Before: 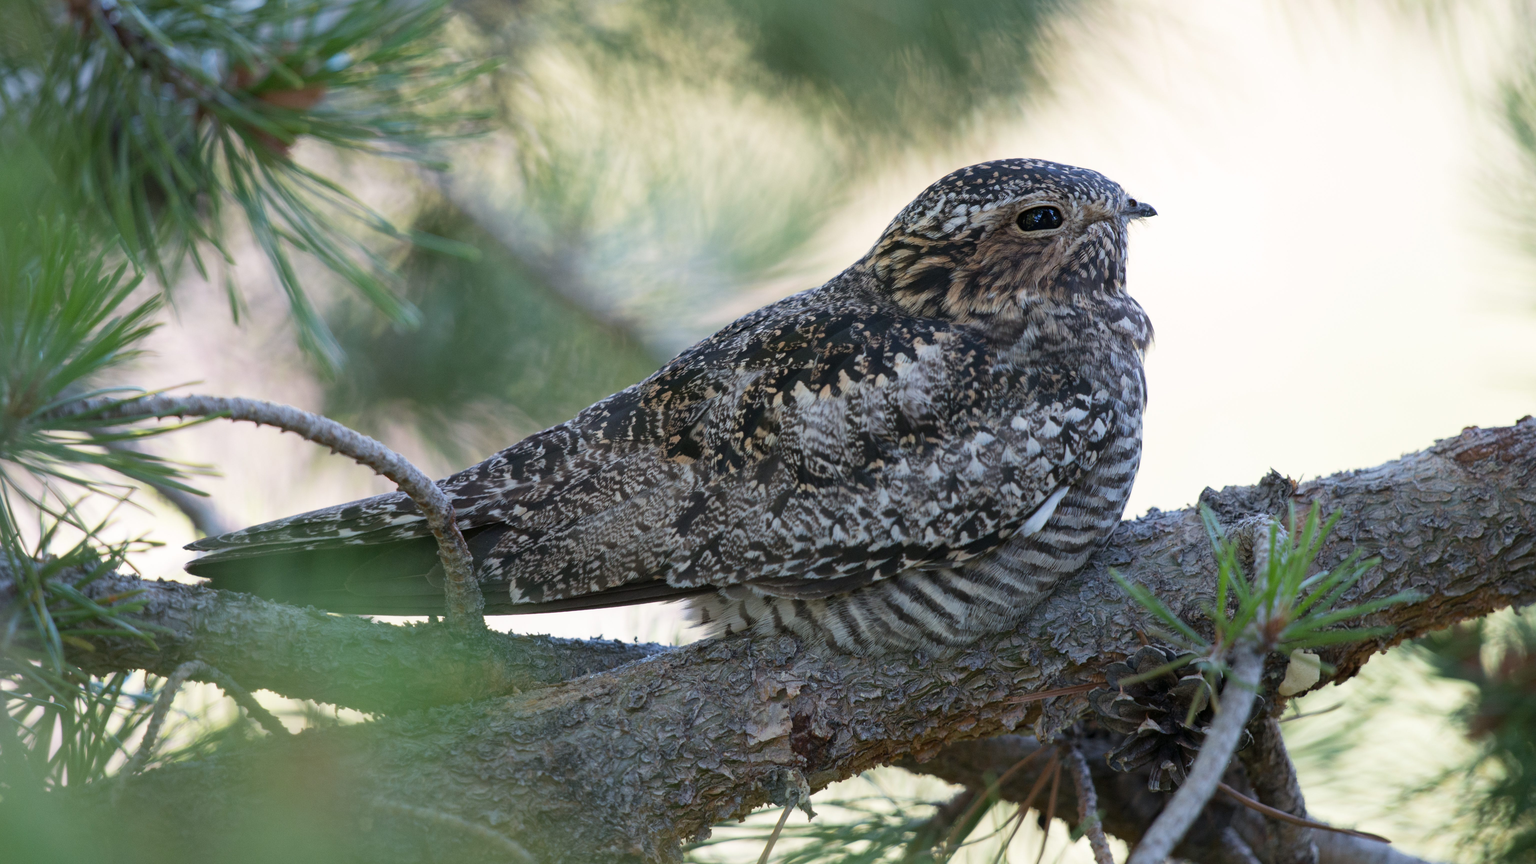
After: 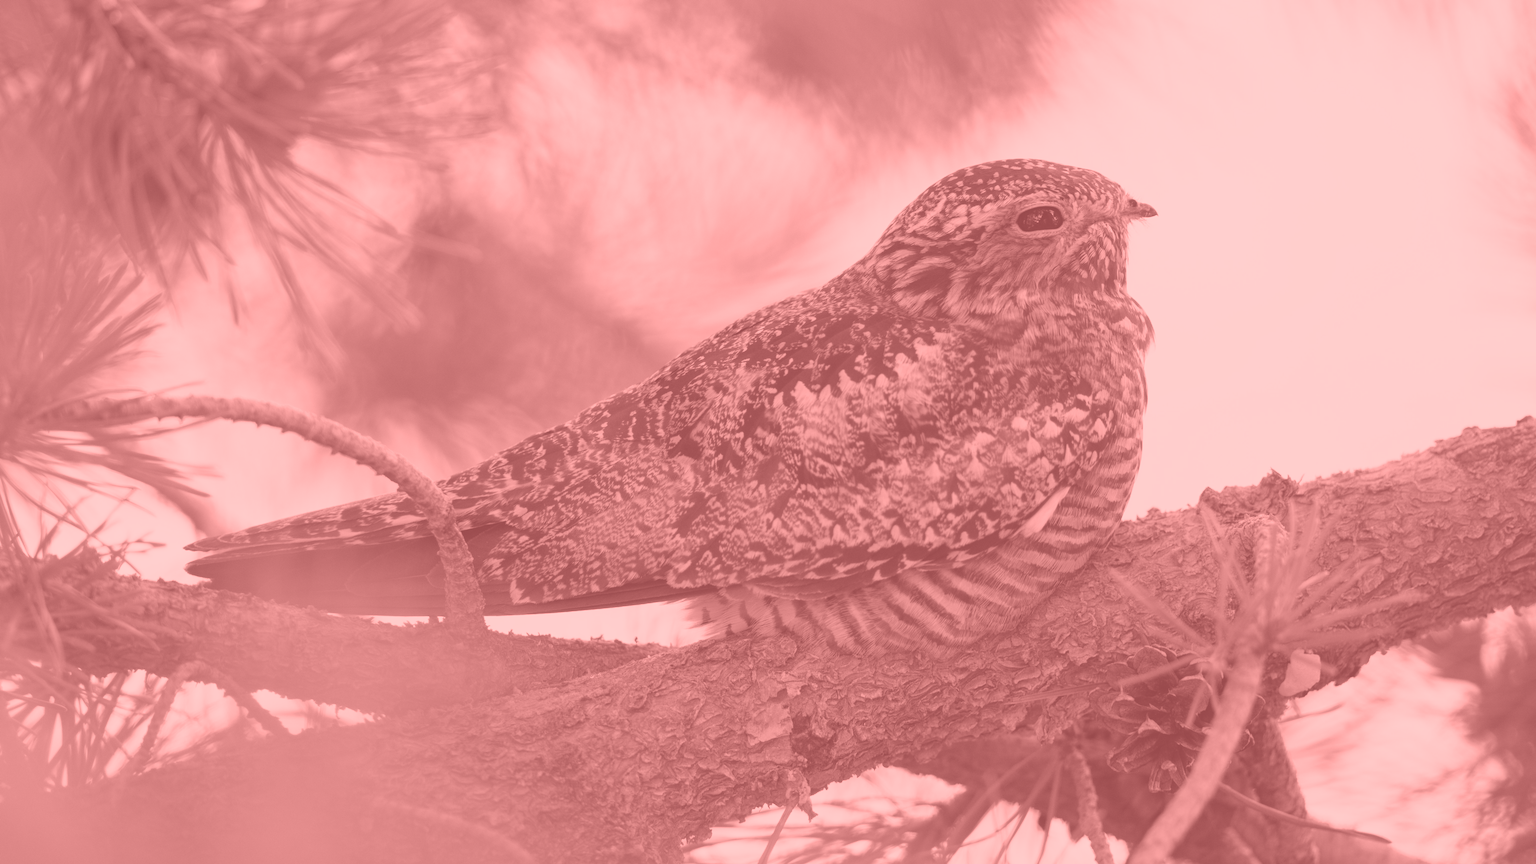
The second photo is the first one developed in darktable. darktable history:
levels: mode automatic
colorize: saturation 51%, source mix 50.67%, lightness 50.67%
